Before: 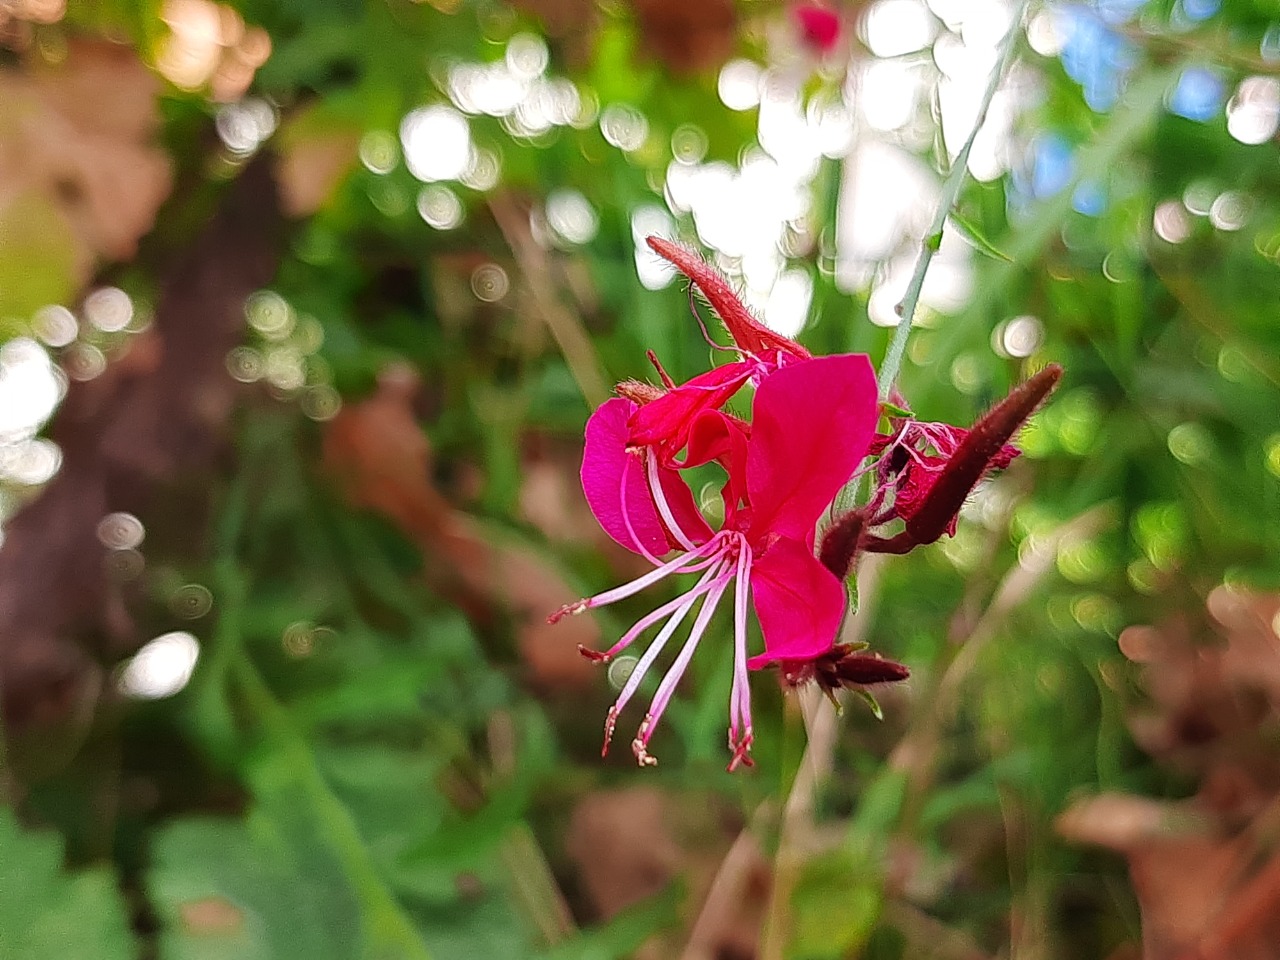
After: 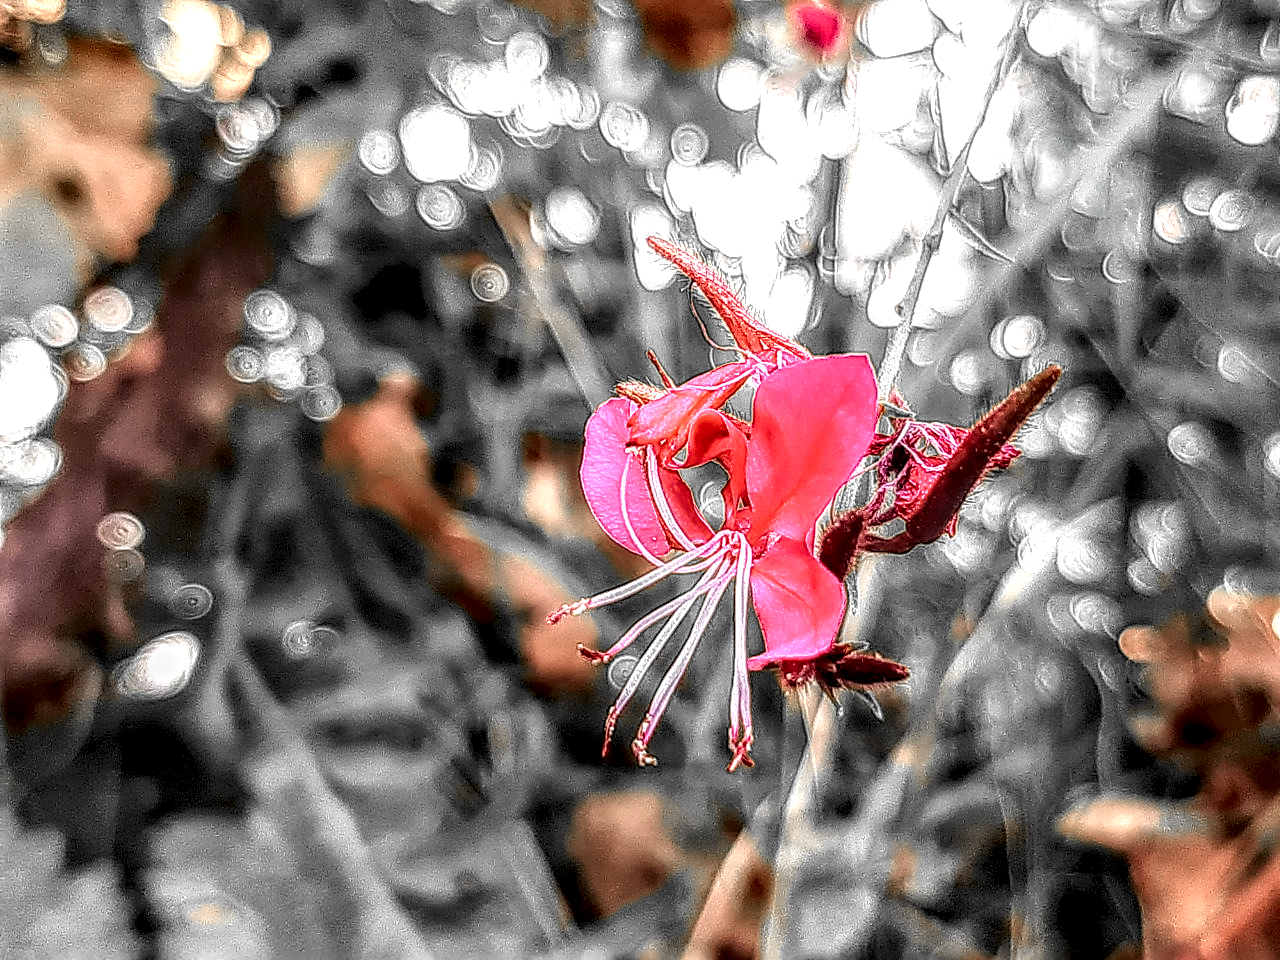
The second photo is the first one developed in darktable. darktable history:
exposure: exposure 0.201 EV, compensate exposure bias true, compensate highlight preservation false
local contrast: highlights 2%, shadows 3%, detail 299%, midtone range 0.304
color zones: curves: ch0 [(0, 0.65) (0.096, 0.644) (0.221, 0.539) (0.429, 0.5) (0.571, 0.5) (0.714, 0.5) (0.857, 0.5) (1, 0.65)]; ch1 [(0, 0.5) (0.143, 0.5) (0.257, -0.002) (0.429, 0.04) (0.571, -0.001) (0.714, -0.015) (0.857, 0.024) (1, 0.5)]
sharpen: on, module defaults
